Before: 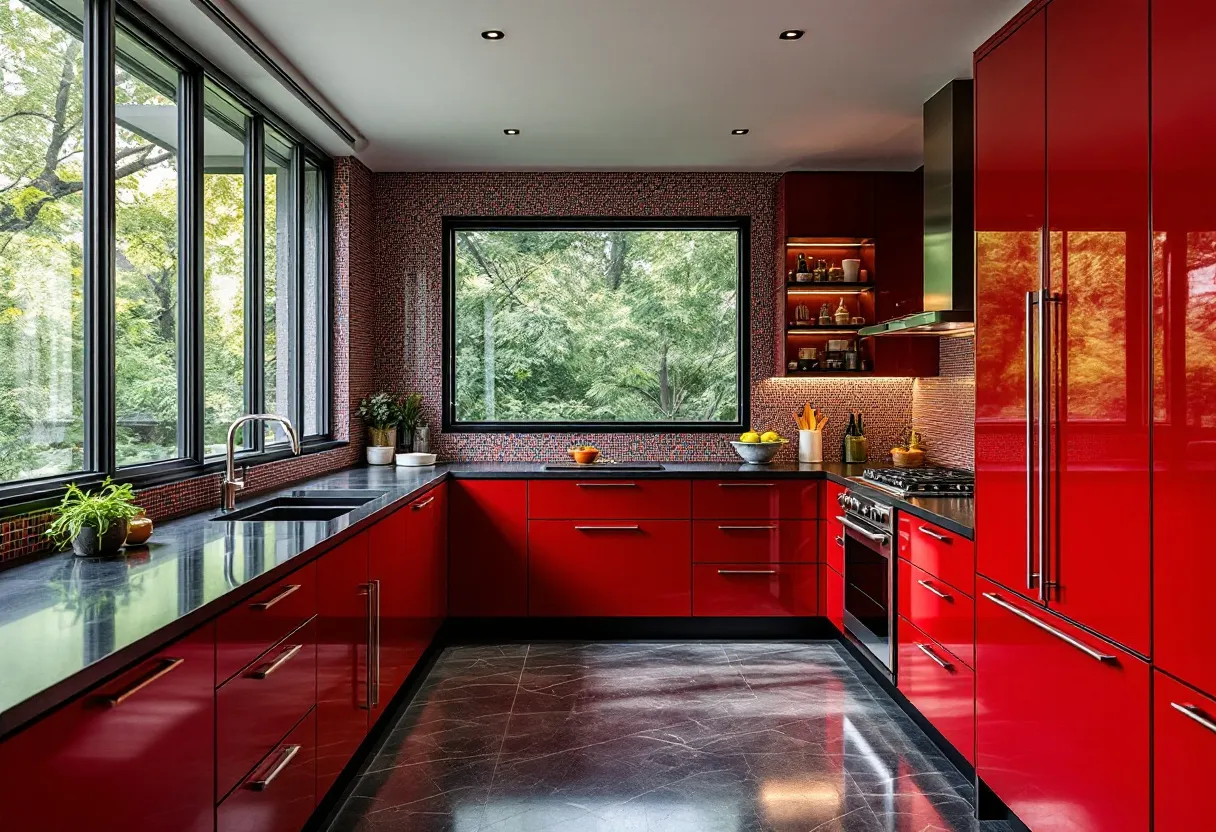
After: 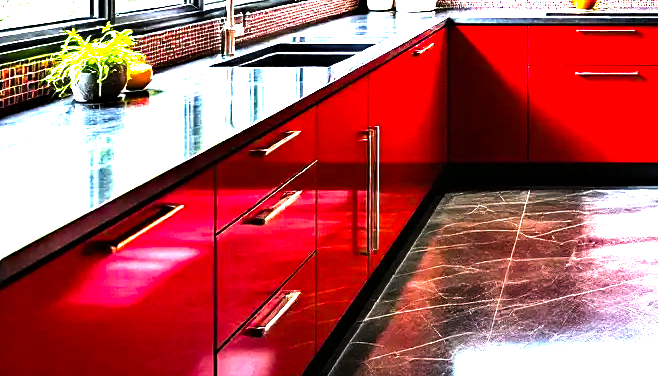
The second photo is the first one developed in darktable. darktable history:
tone equalizer: -8 EV -1.11 EV, -7 EV -1.01 EV, -6 EV -0.905 EV, -5 EV -0.601 EV, -3 EV 0.582 EV, -2 EV 0.853 EV, -1 EV 0.995 EV, +0 EV 1.07 EV
haze removal: compatibility mode true, adaptive false
color balance rgb: power › hue 329.46°, perceptual saturation grading › global saturation 25.421%, perceptual brilliance grading › highlights 46.686%, perceptual brilliance grading › mid-tones 21.401%, perceptual brilliance grading › shadows -5.778%, global vibrance 10.051%
crop and rotate: top 54.572%, right 45.836%, bottom 0.125%
exposure: black level correction 0, exposure 1.2 EV, compensate exposure bias true, compensate highlight preservation false
